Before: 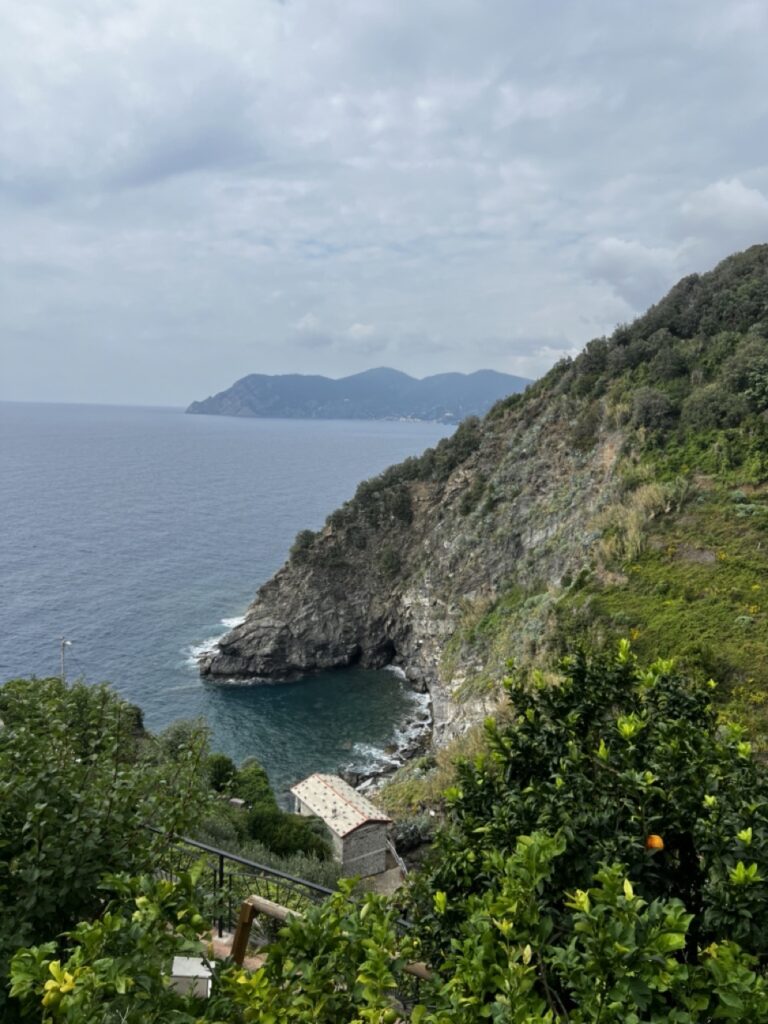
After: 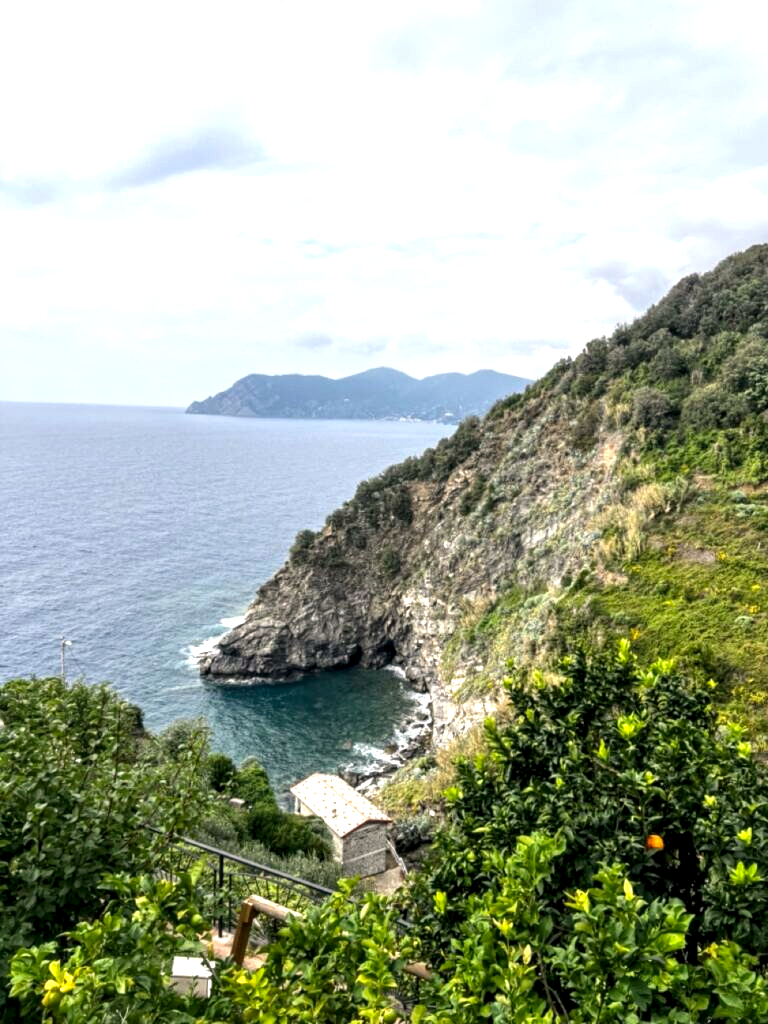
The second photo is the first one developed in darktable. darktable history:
local contrast: detail 150%
color correction: highlights a* 3.64, highlights b* 5.08
exposure: black level correction 0, exposure 1.001 EV, compensate highlight preservation false
